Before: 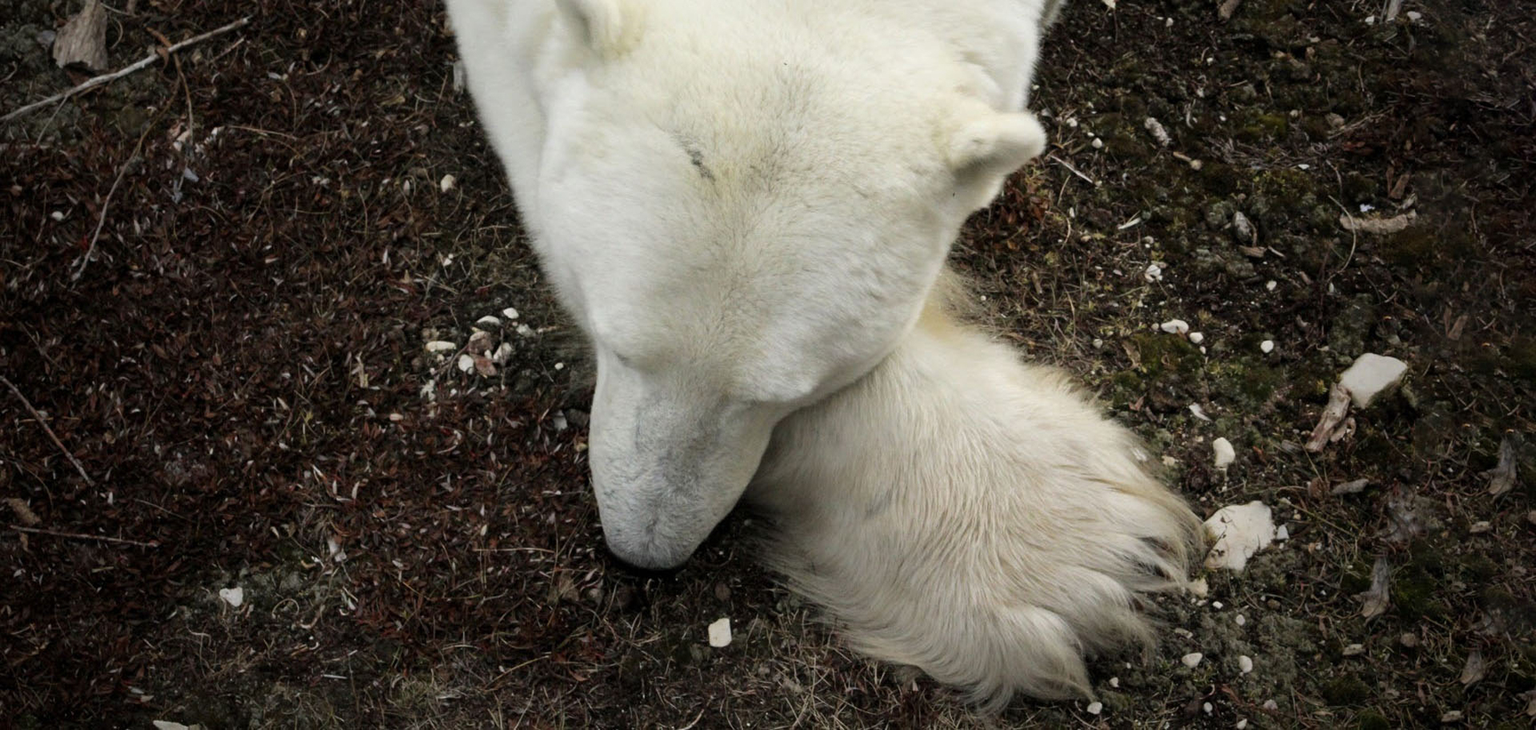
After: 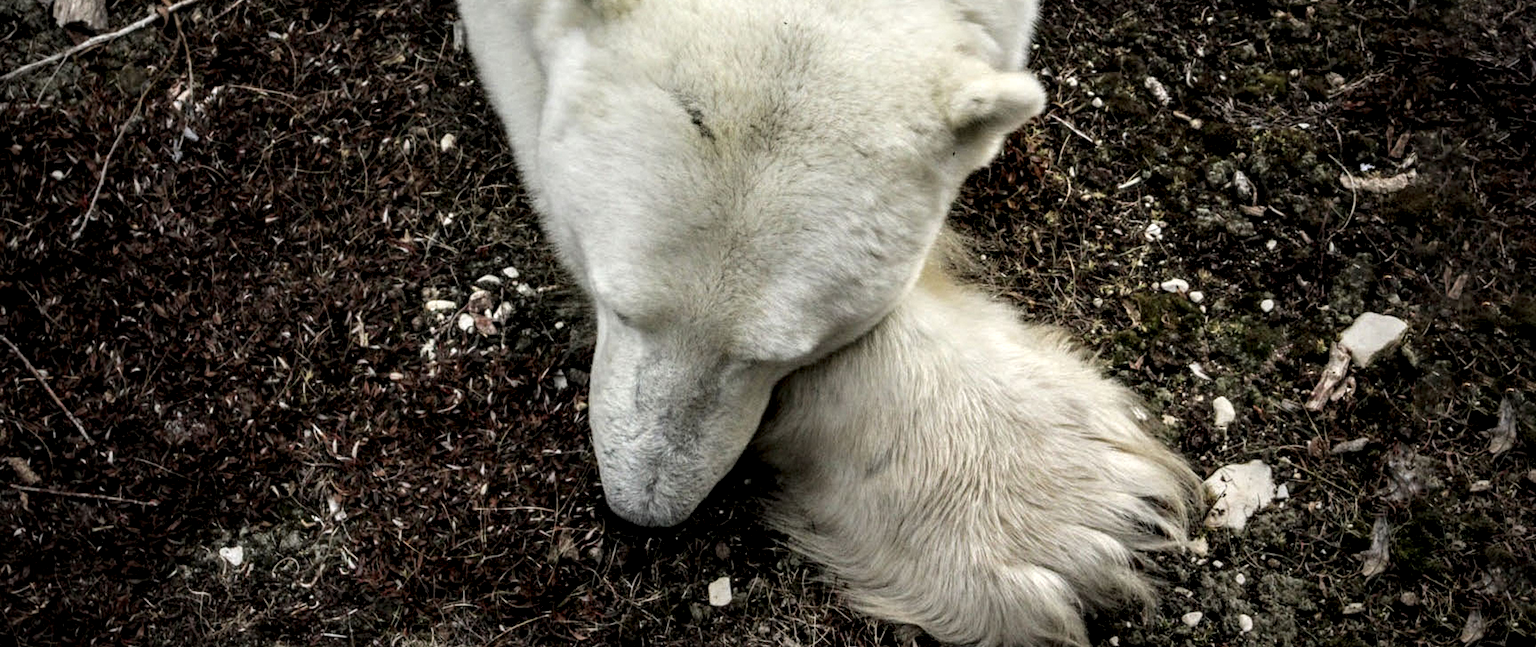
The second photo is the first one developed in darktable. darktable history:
local contrast: highlights 20%, detail 197%
crop and rotate: top 5.609%, bottom 5.609%
